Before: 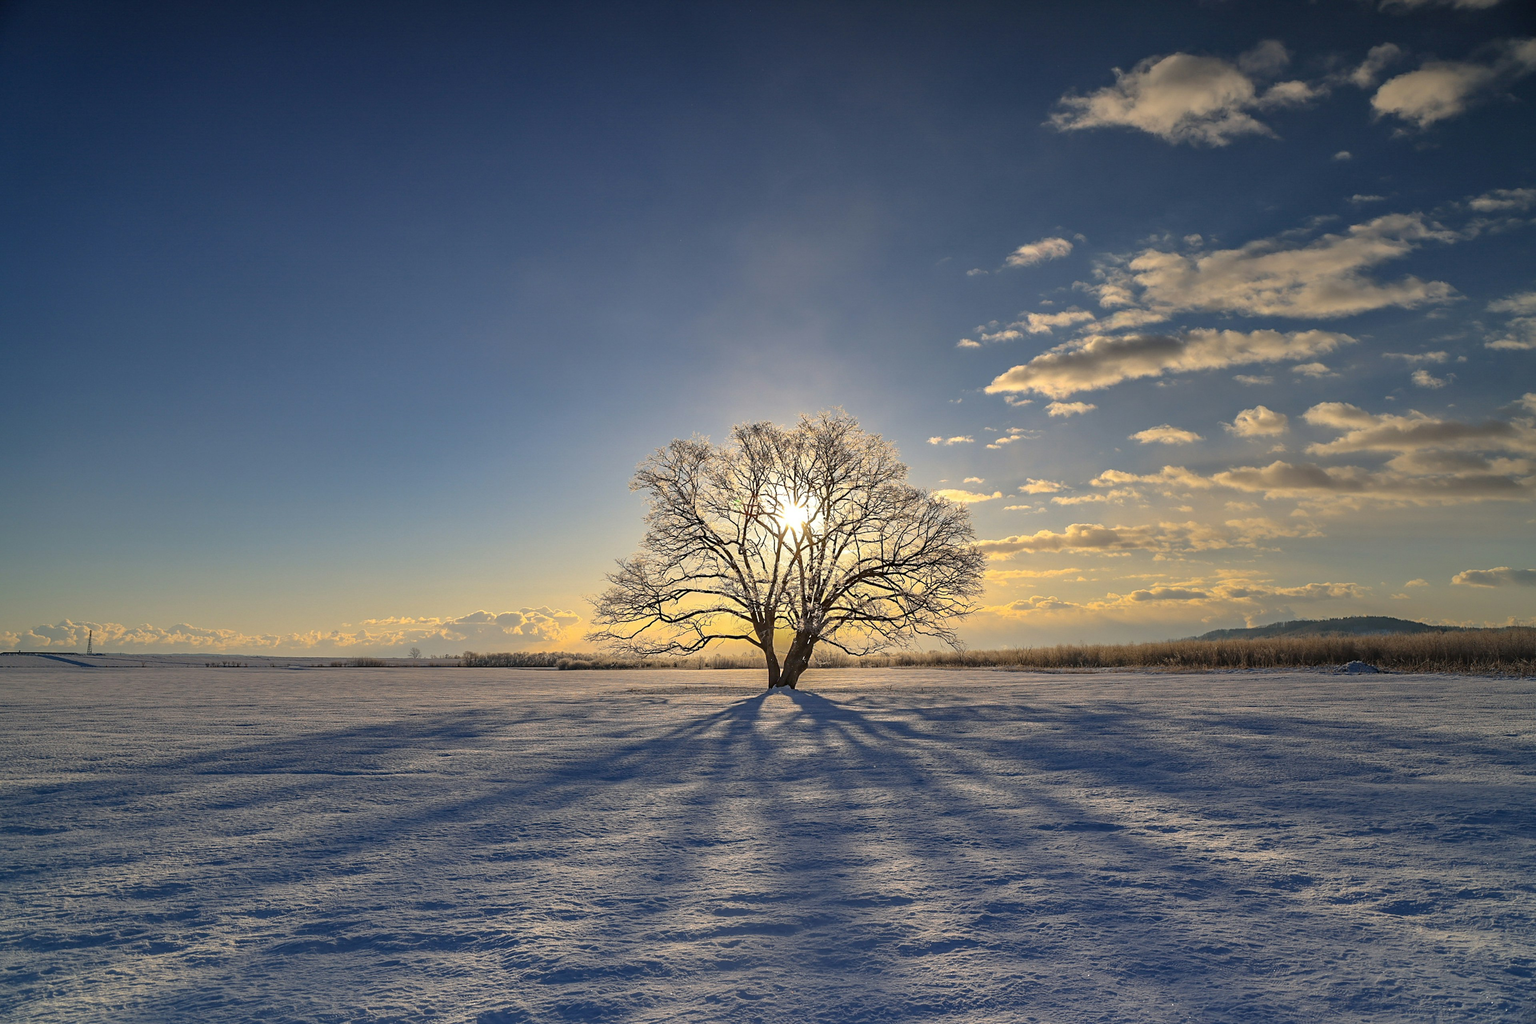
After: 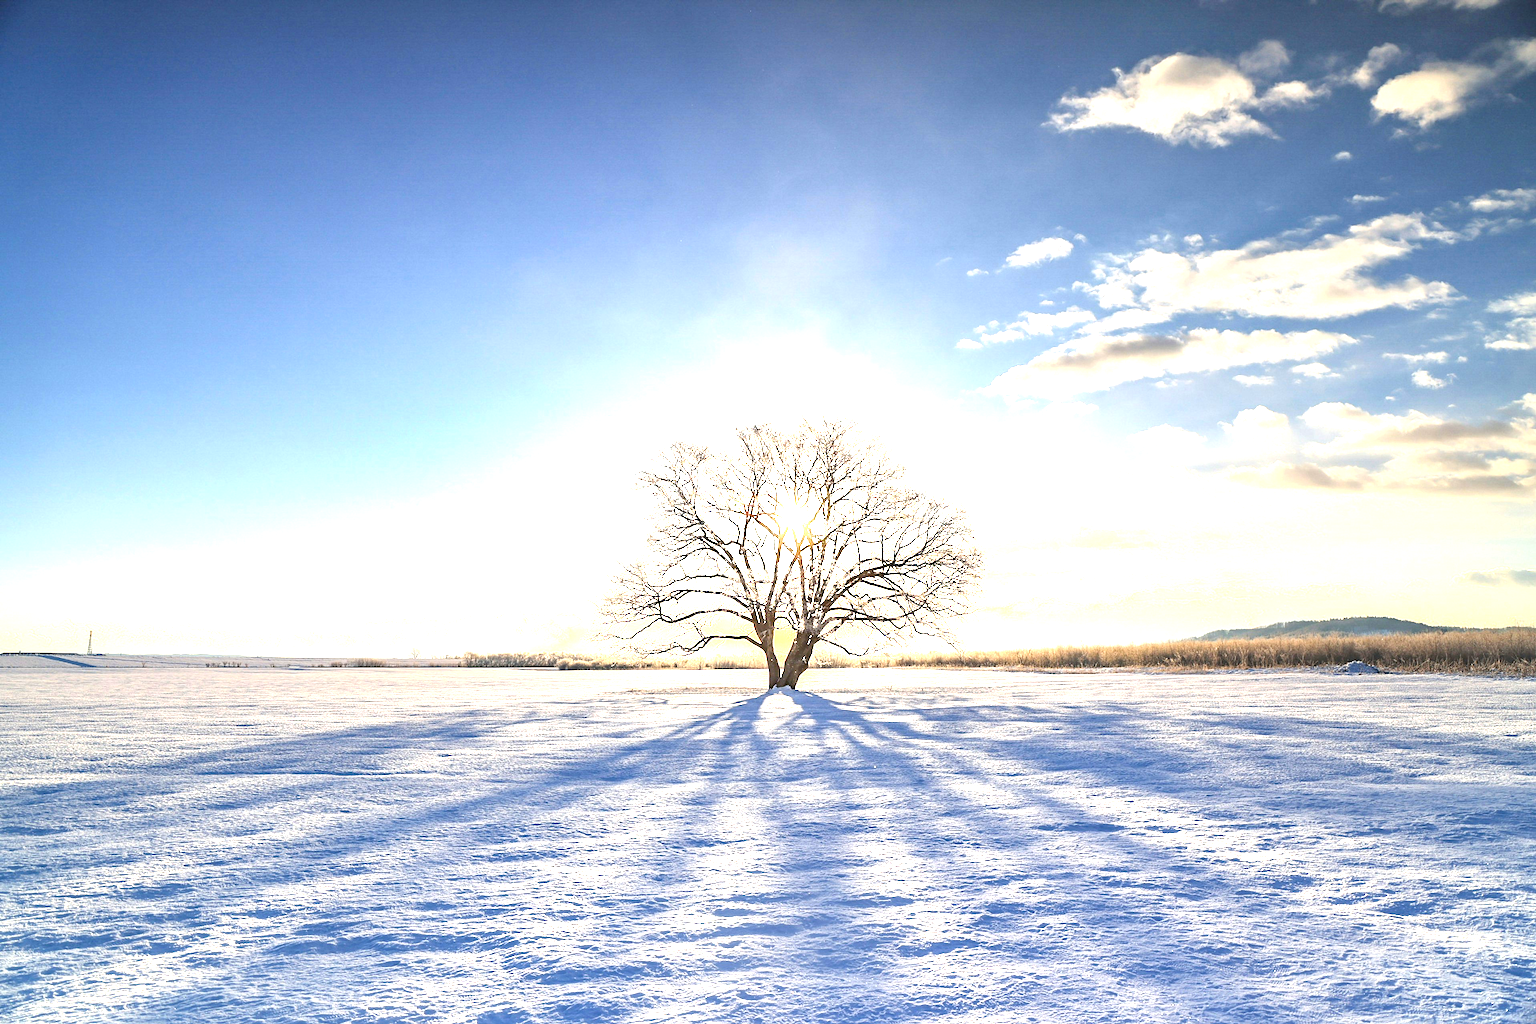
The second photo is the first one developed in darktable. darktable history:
exposure: black level correction 0, exposure 2.404 EV, compensate highlight preservation false
